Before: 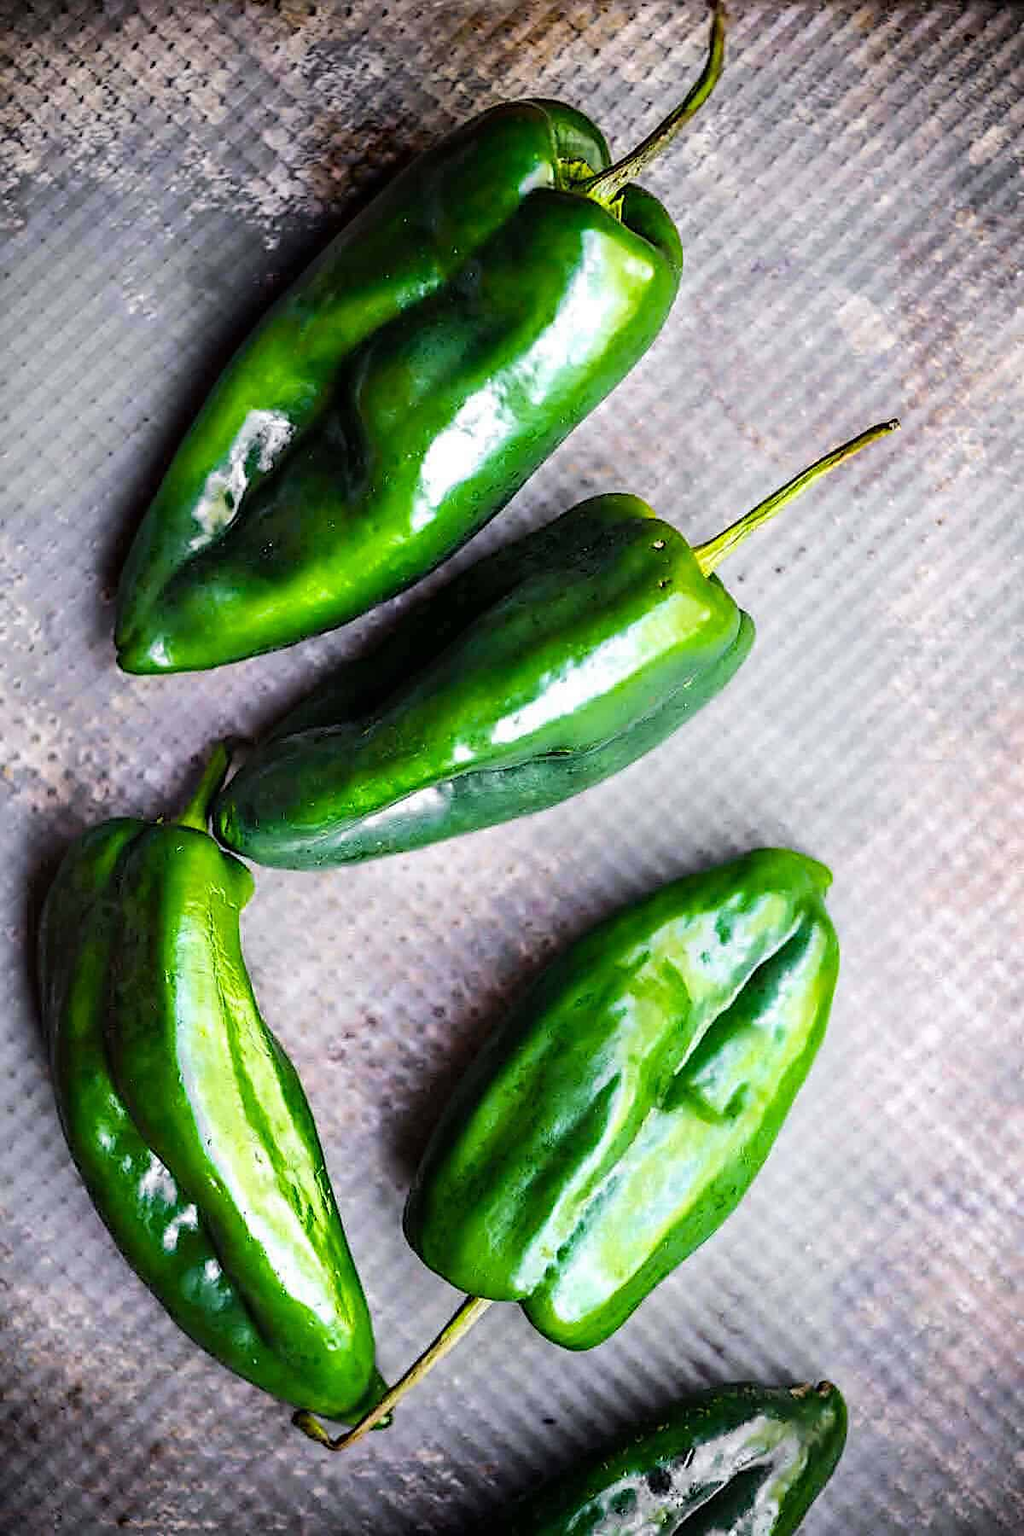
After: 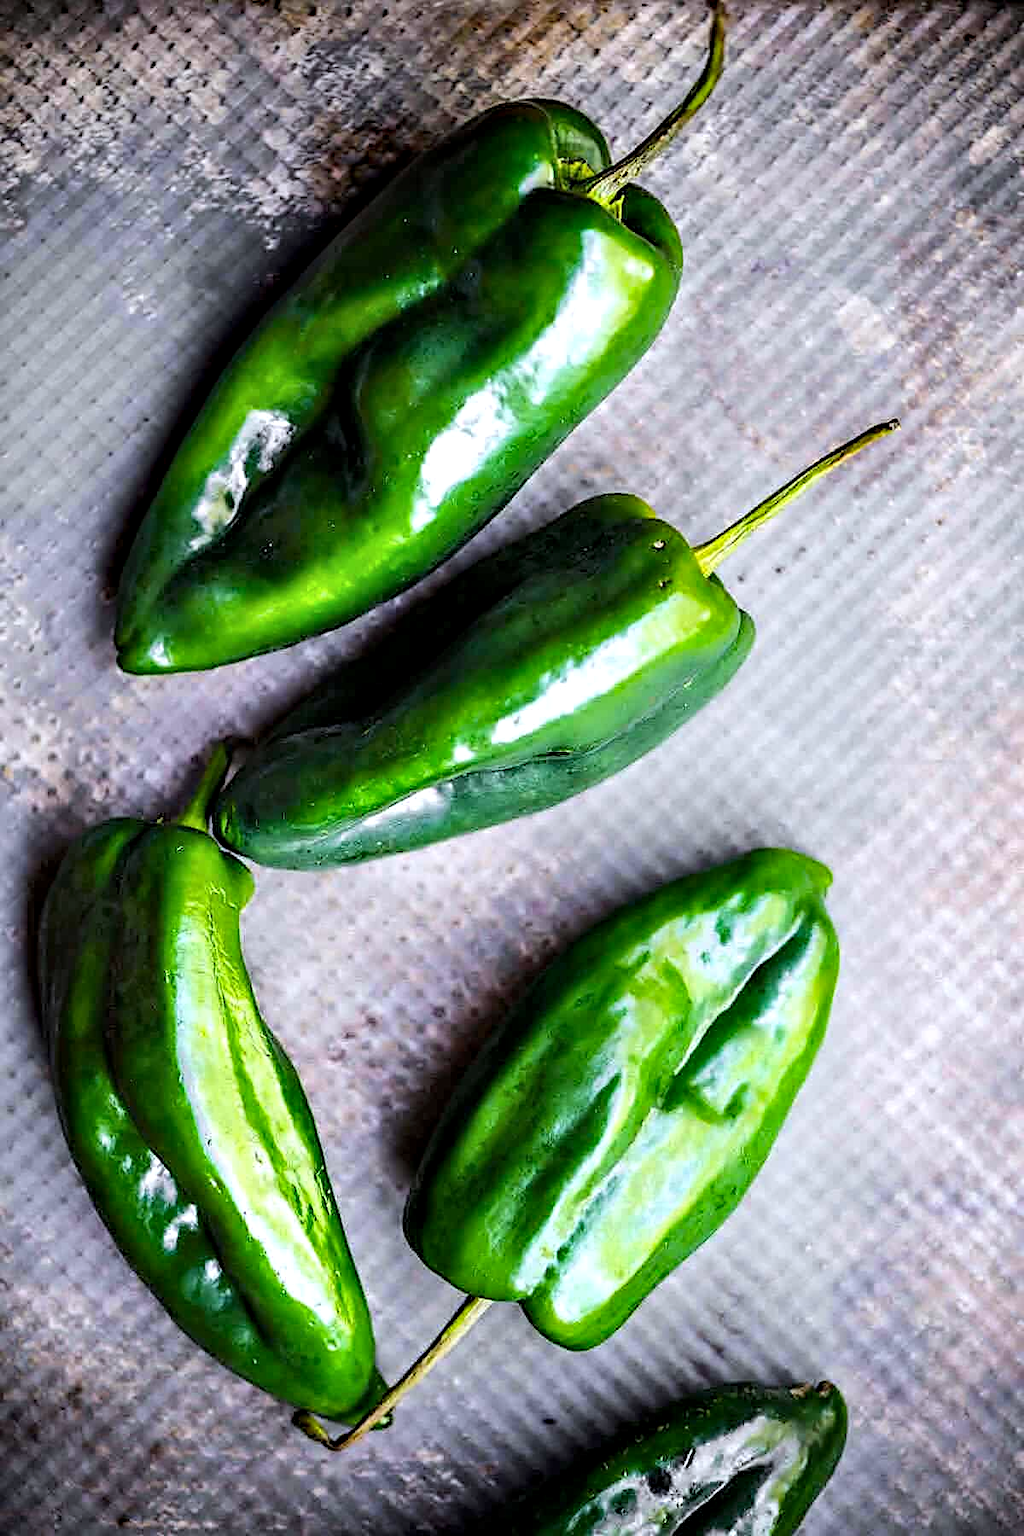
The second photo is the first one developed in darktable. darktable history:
white balance: red 0.98, blue 1.034
contrast equalizer: octaves 7, y [[0.6 ×6], [0.55 ×6], [0 ×6], [0 ×6], [0 ×6]], mix 0.3
